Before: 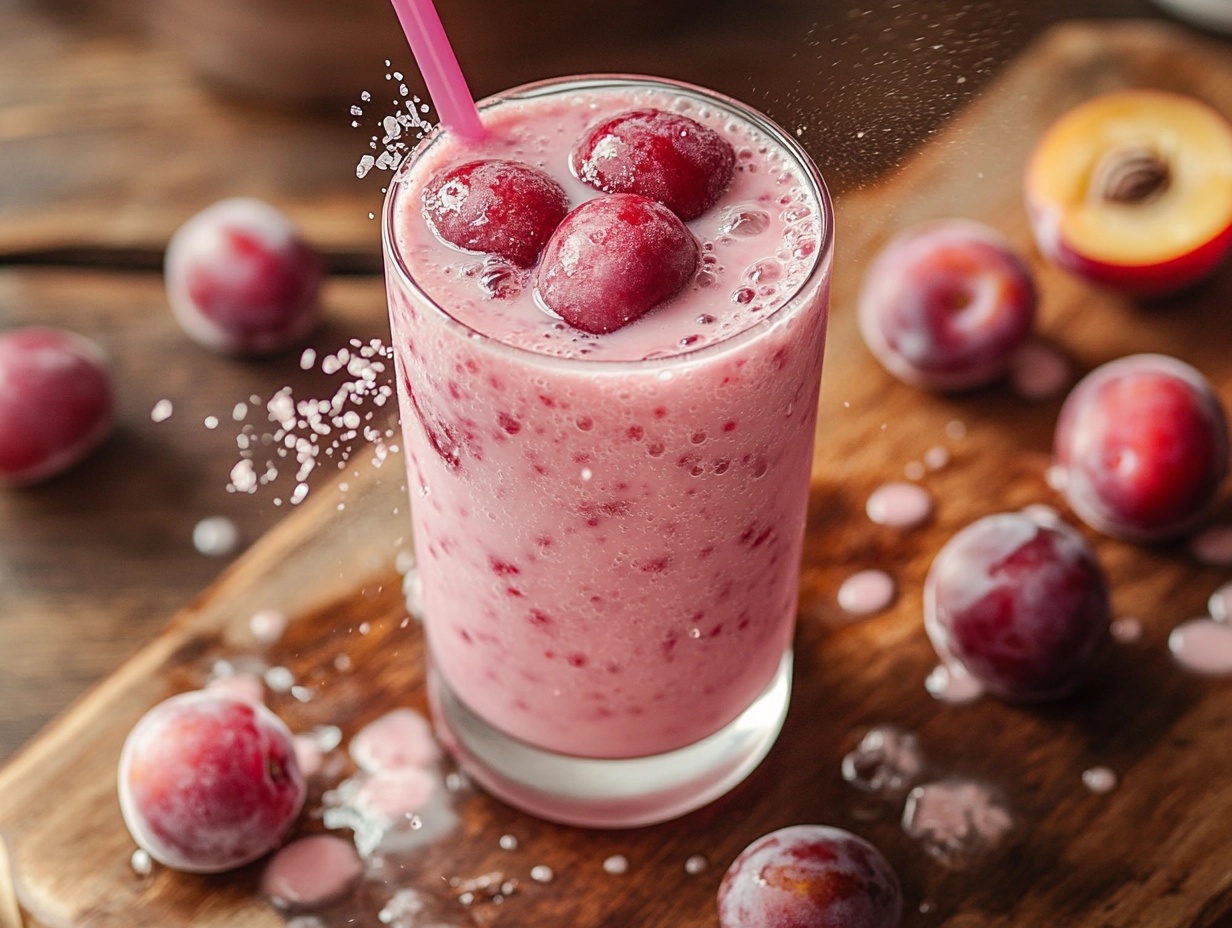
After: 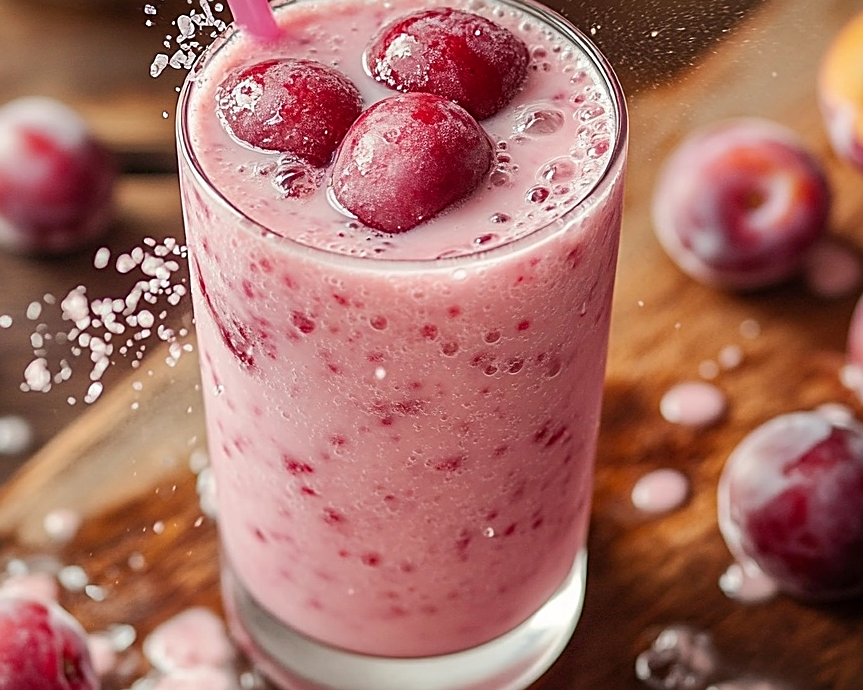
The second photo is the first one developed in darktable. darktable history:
exposure: black level correction 0.001, compensate highlight preservation false
sharpen: amount 0.492
crop and rotate: left 16.865%, top 10.904%, right 13.017%, bottom 14.703%
